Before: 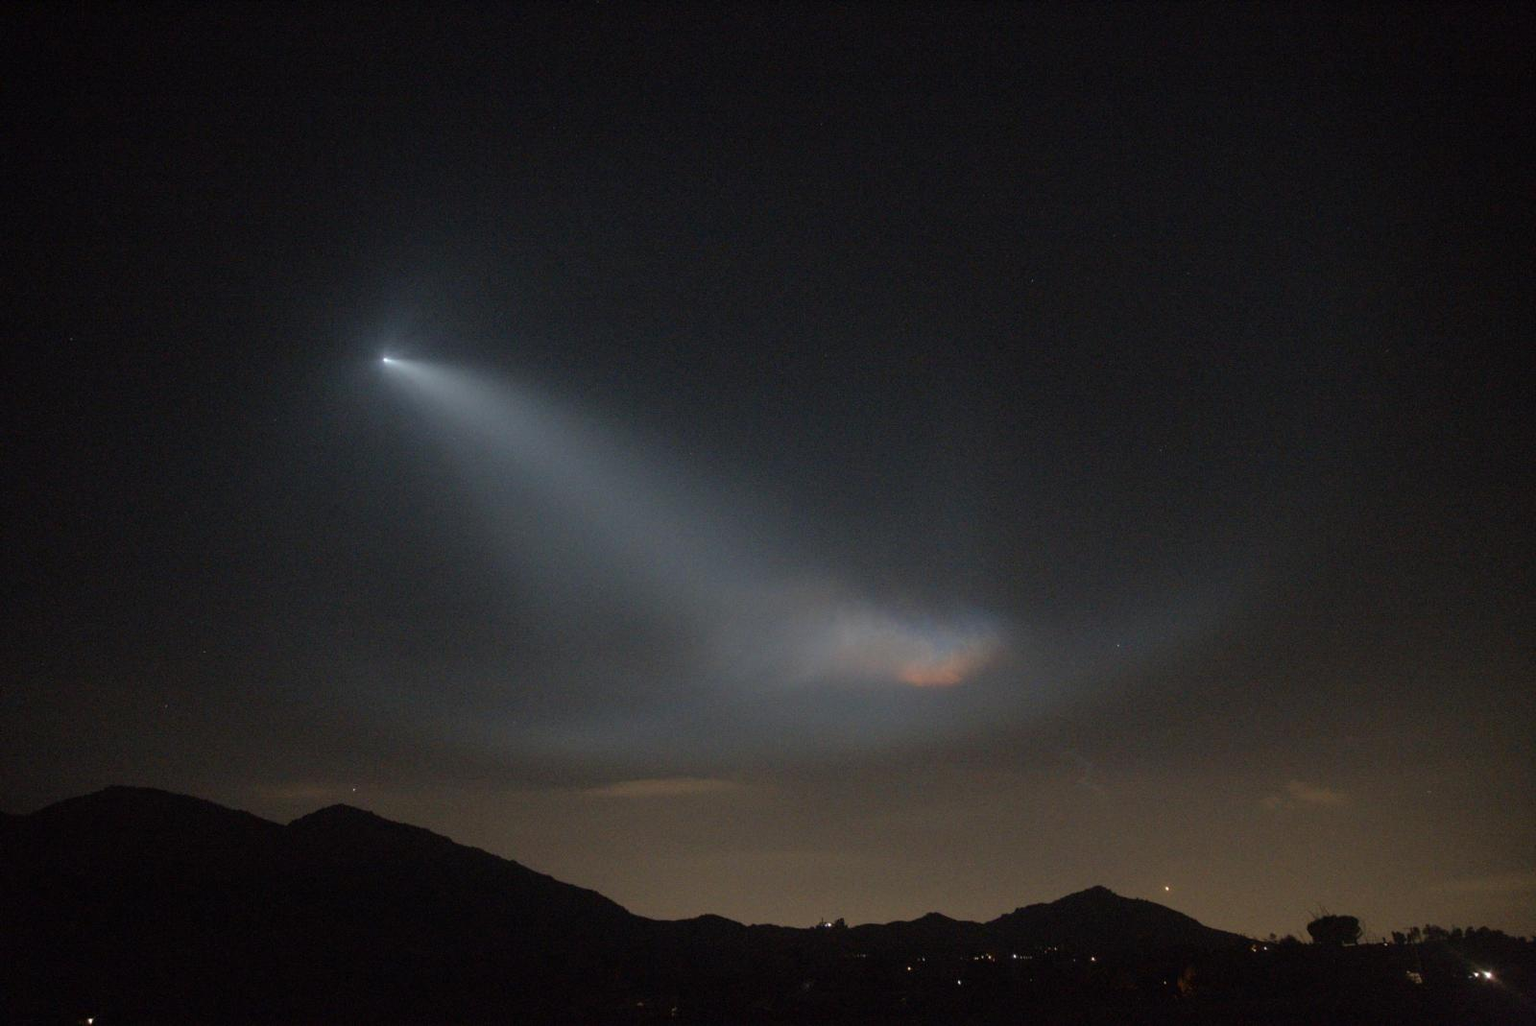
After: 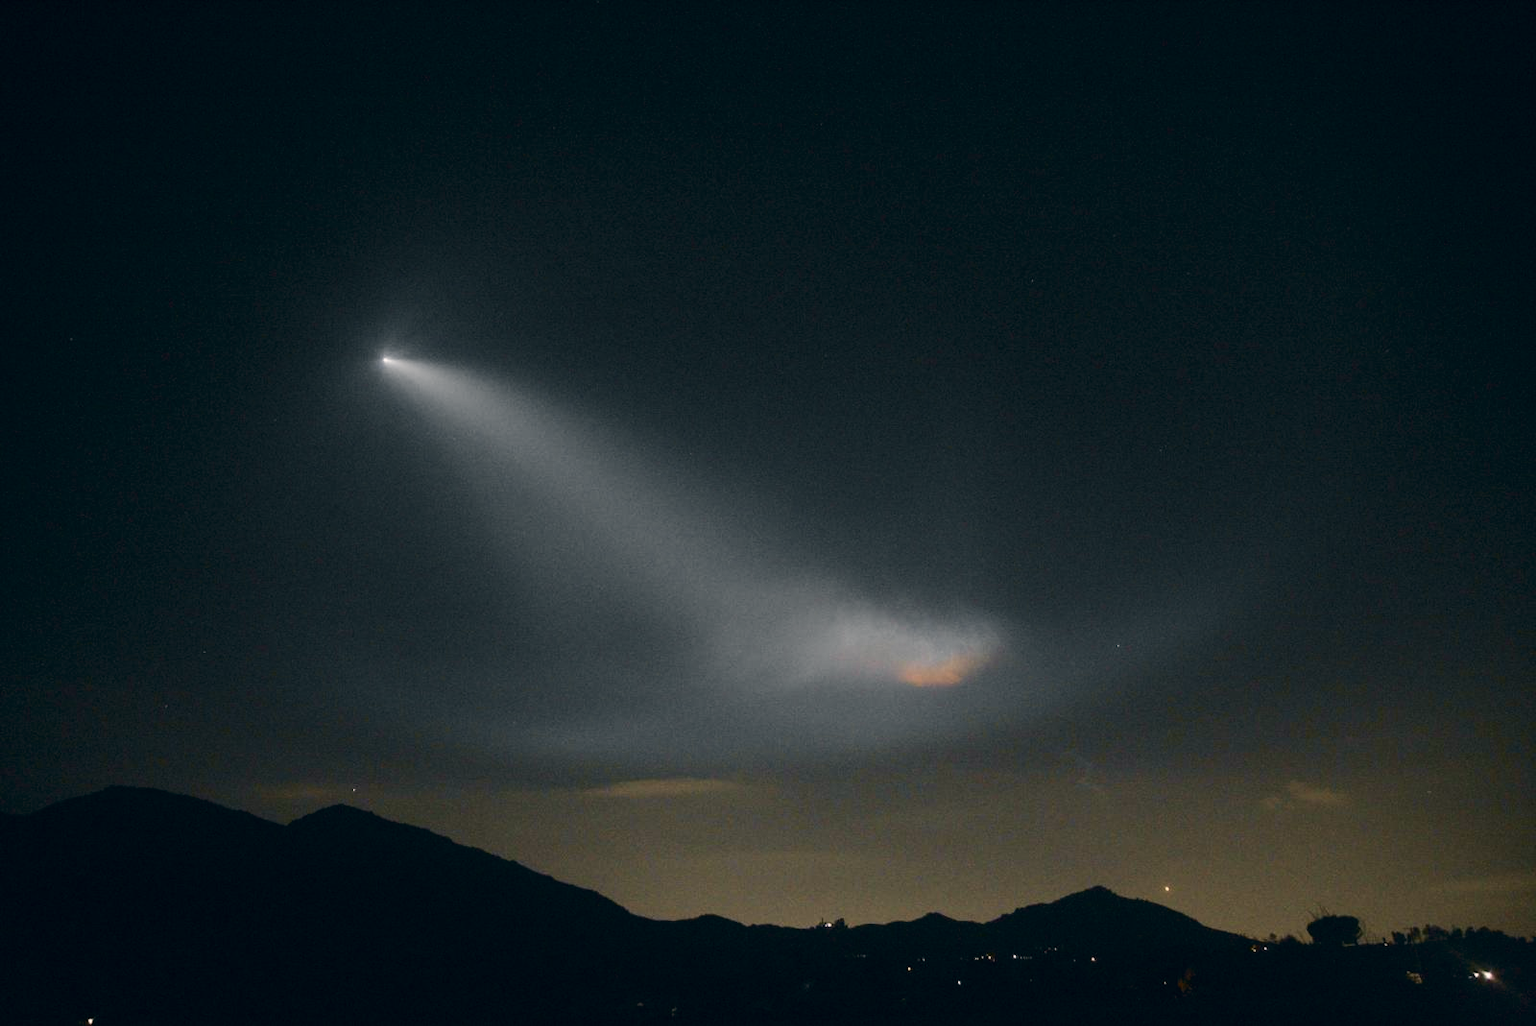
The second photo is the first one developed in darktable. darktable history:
color correction: highlights a* 5.38, highlights b* 5.3, shadows a* -4.26, shadows b* -5.11
tone curve: curves: ch0 [(0, 0) (0.071, 0.06) (0.253, 0.242) (0.437, 0.498) (0.55, 0.644) (0.657, 0.749) (0.823, 0.876) (1, 0.99)]; ch1 [(0, 0) (0.346, 0.307) (0.408, 0.369) (0.453, 0.457) (0.476, 0.489) (0.502, 0.493) (0.521, 0.515) (0.537, 0.531) (0.612, 0.641) (0.676, 0.728) (1, 1)]; ch2 [(0, 0) (0.346, 0.34) (0.434, 0.46) (0.485, 0.494) (0.5, 0.494) (0.511, 0.504) (0.537, 0.551) (0.579, 0.599) (0.625, 0.686) (1, 1)], color space Lab, independent channels, preserve colors none
